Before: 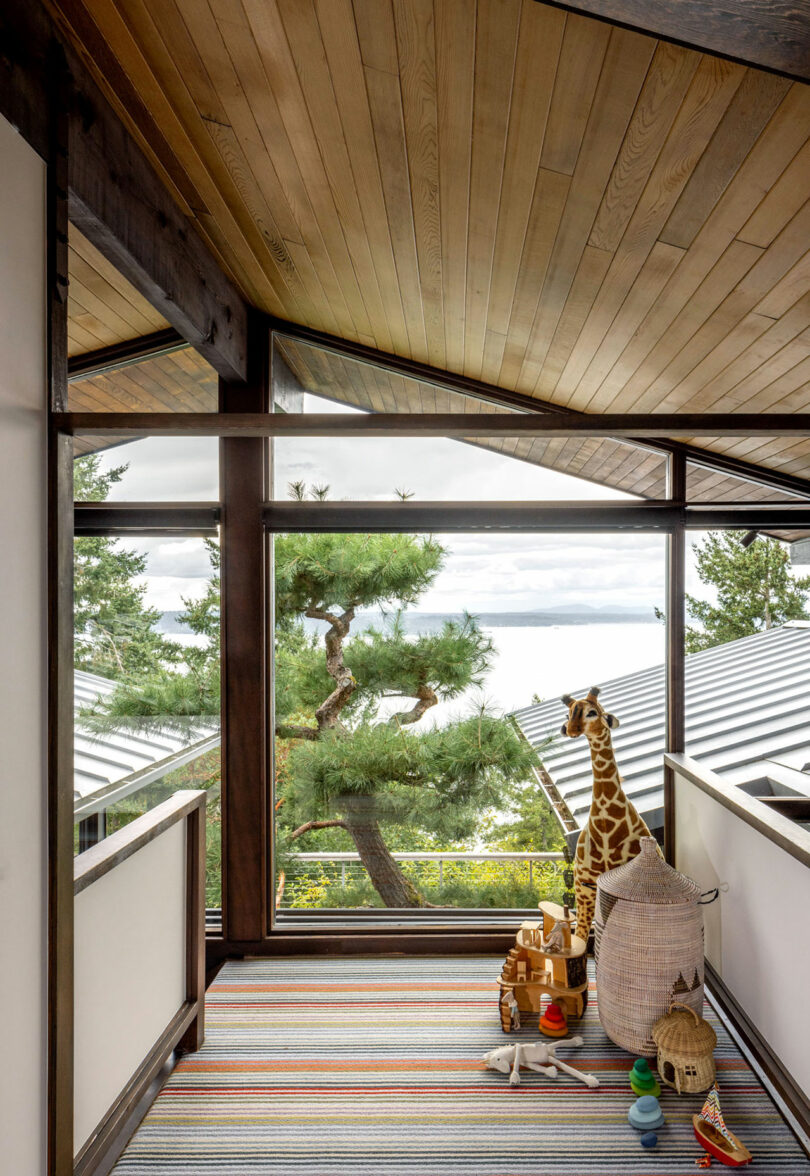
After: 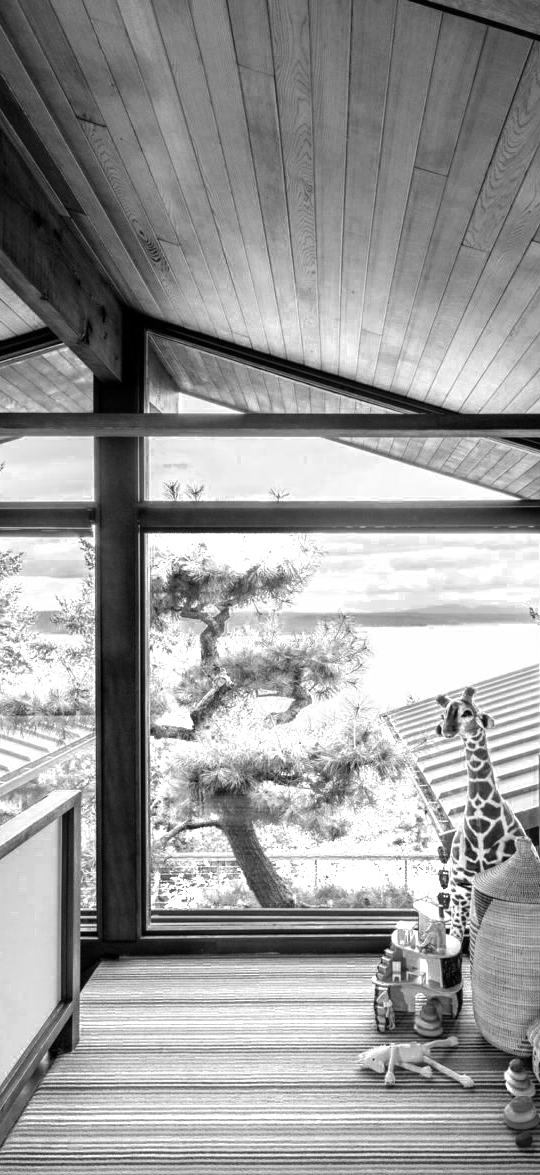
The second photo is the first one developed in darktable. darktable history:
crop and rotate: left 15.546%, right 17.787%
color zones: curves: ch0 [(0, 0.554) (0.146, 0.662) (0.293, 0.86) (0.503, 0.774) (0.637, 0.106) (0.74, 0.072) (0.866, 0.488) (0.998, 0.569)]; ch1 [(0, 0) (0.143, 0) (0.286, 0) (0.429, 0) (0.571, 0) (0.714, 0) (0.857, 0)]
